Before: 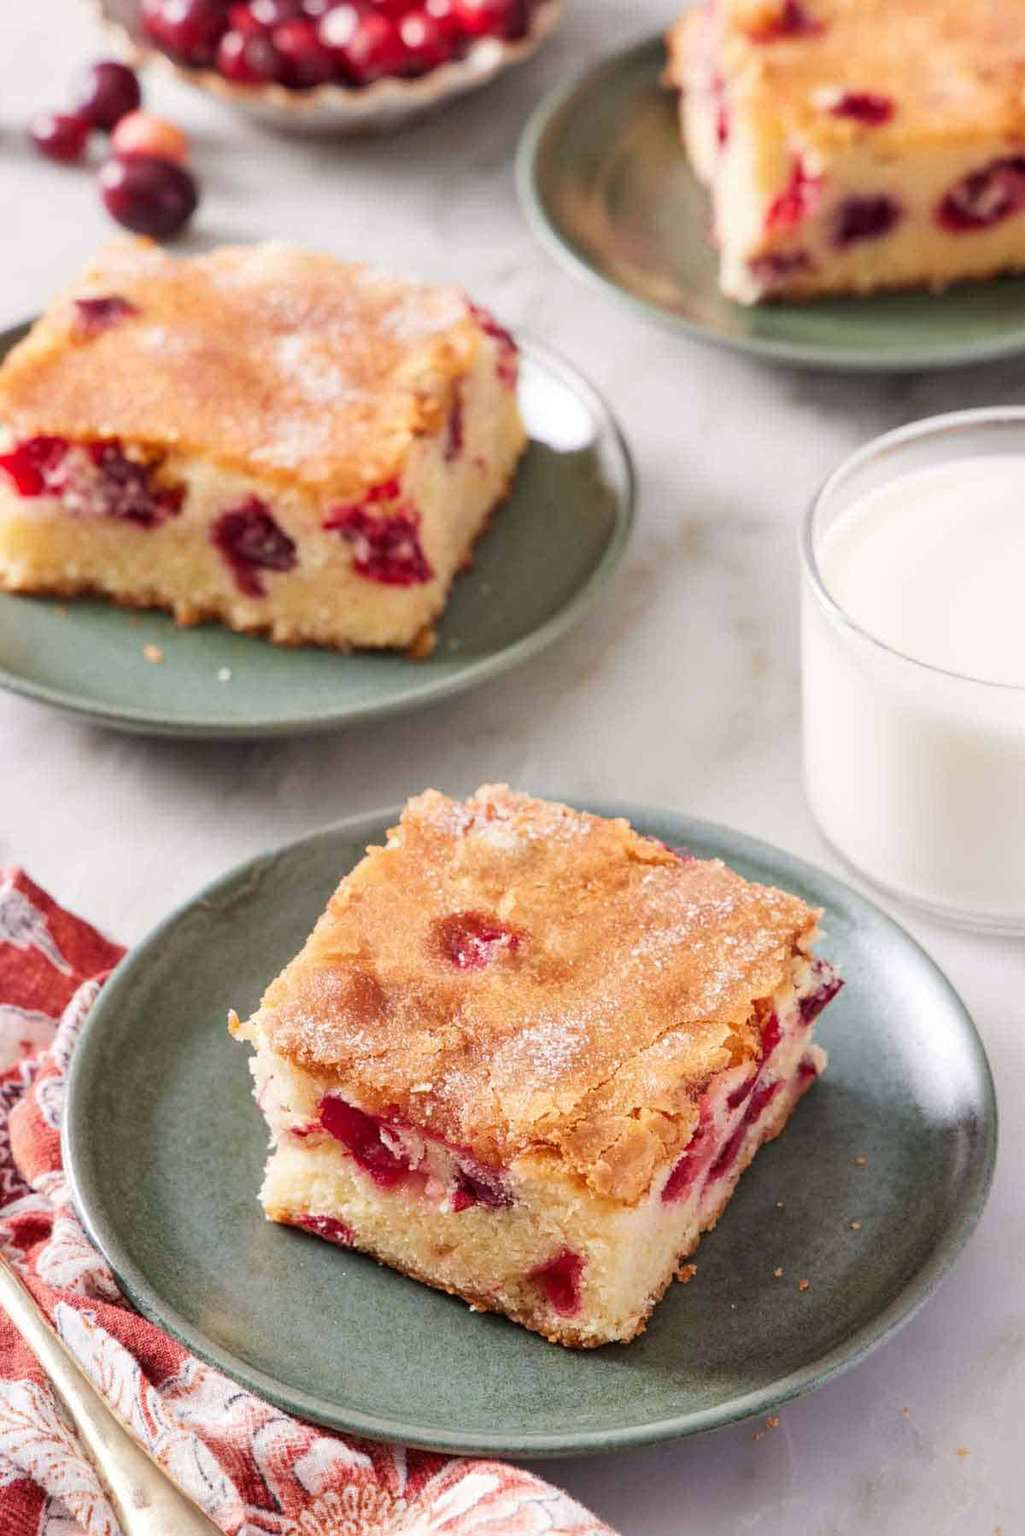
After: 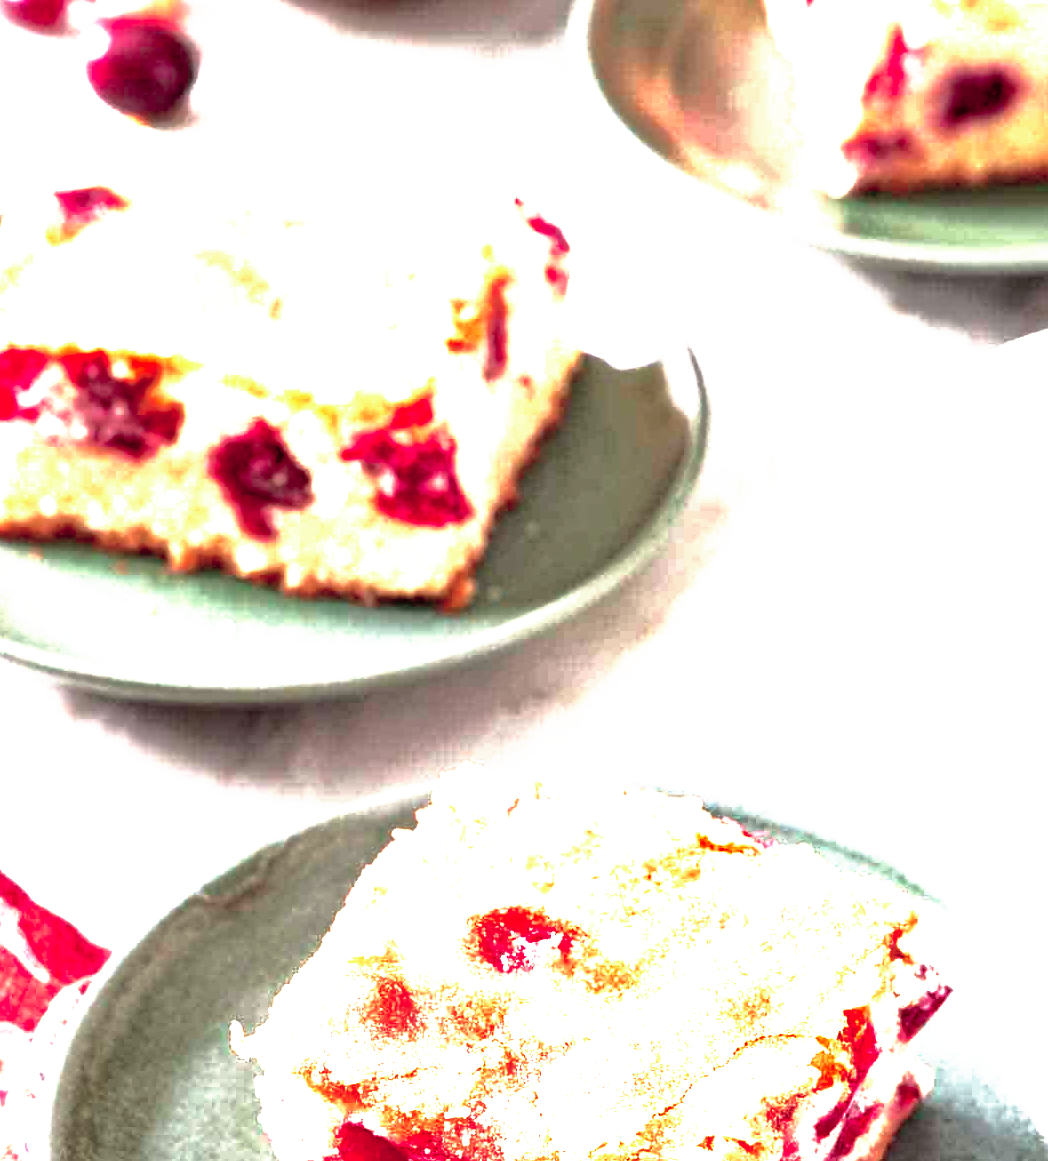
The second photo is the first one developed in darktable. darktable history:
filmic rgb: black relative exposure -8.2 EV, white relative exposure 2.2 EV, threshold 3 EV, hardness 7.11, latitude 85.74%, contrast 1.696, highlights saturation mix -4%, shadows ↔ highlights balance -2.69%, preserve chrominance no, color science v5 (2021), contrast in shadows safe, contrast in highlights safe, enable highlight reconstruction true
exposure: black level correction 0, exposure 1.1 EV, compensate exposure bias true, compensate highlight preservation false
shadows and highlights: on, module defaults
color contrast: blue-yellow contrast 0.62
crop: left 3.015%, top 8.969%, right 9.647%, bottom 26.457%
